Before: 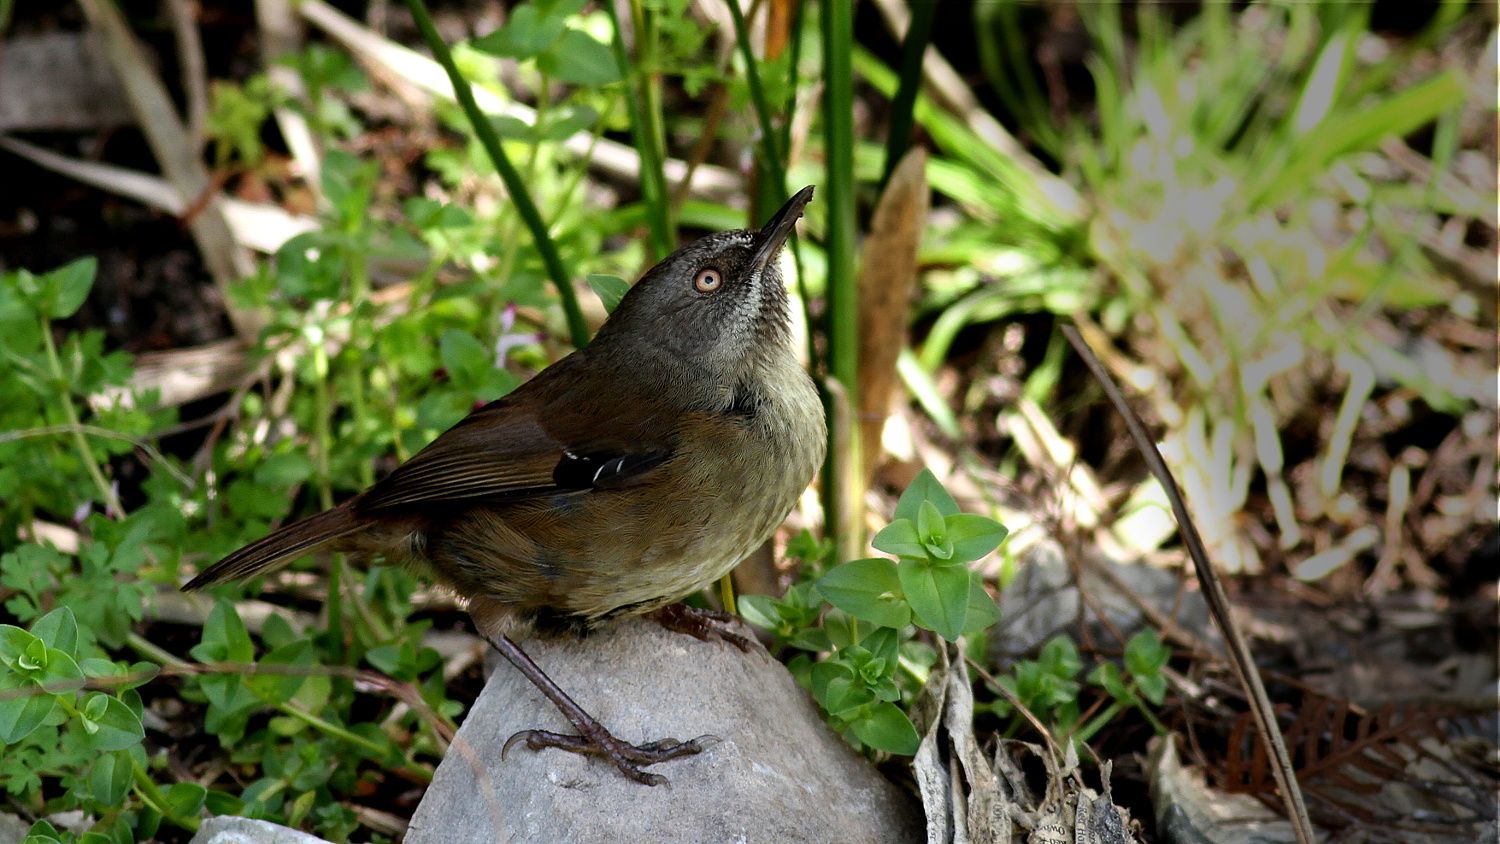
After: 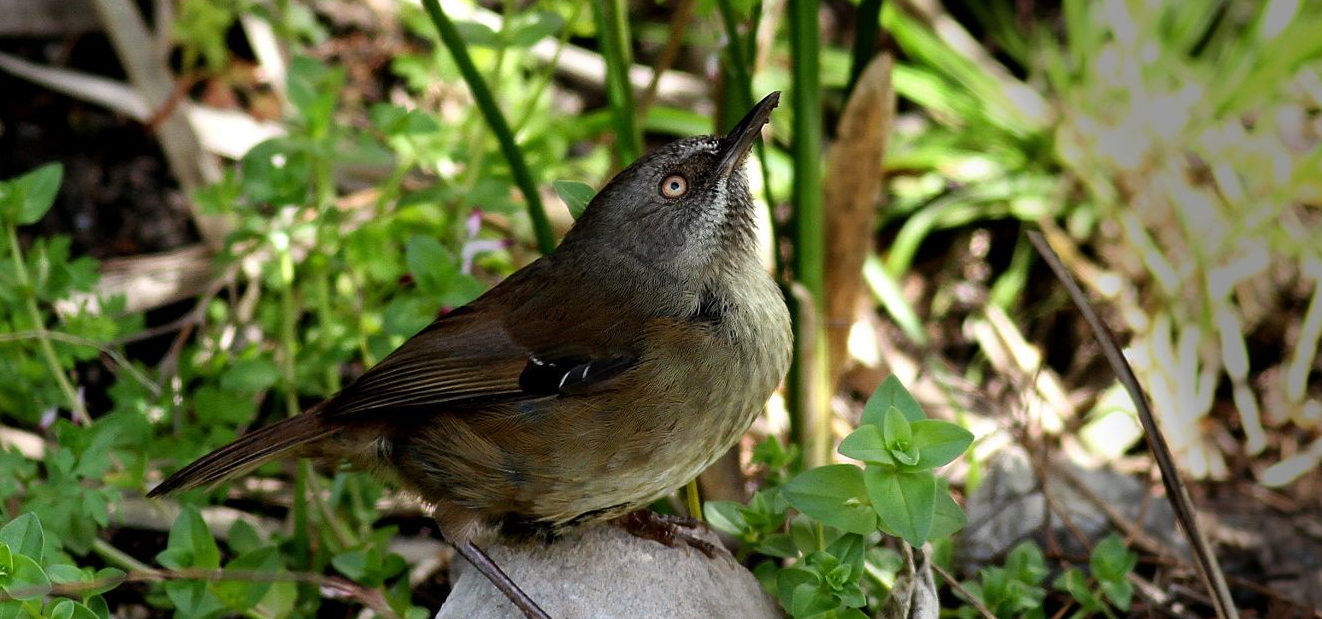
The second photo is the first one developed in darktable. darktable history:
crop and rotate: left 2.319%, top 11.223%, right 9.535%, bottom 15.365%
